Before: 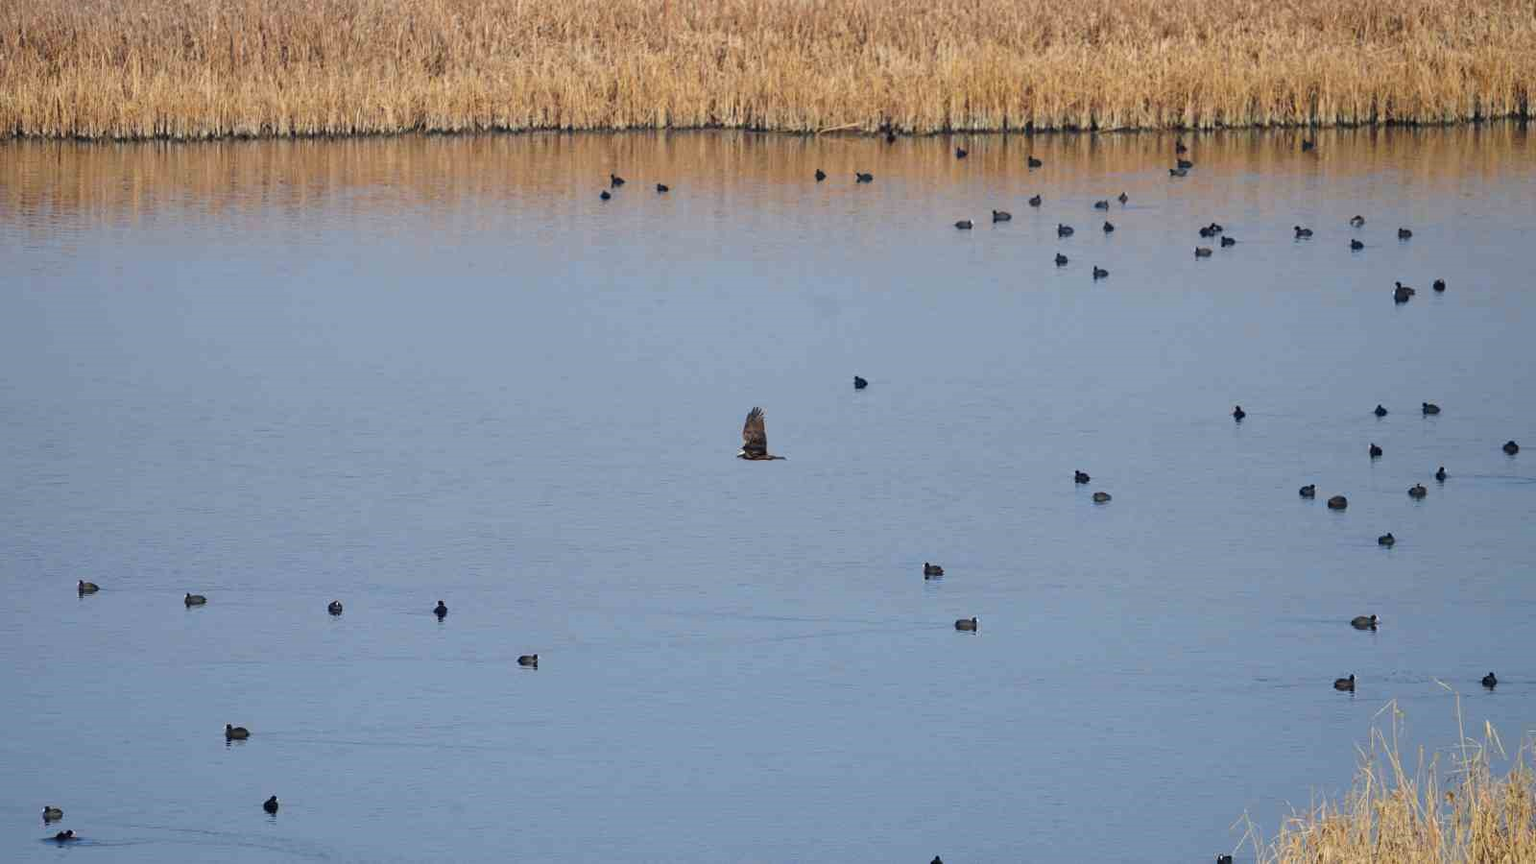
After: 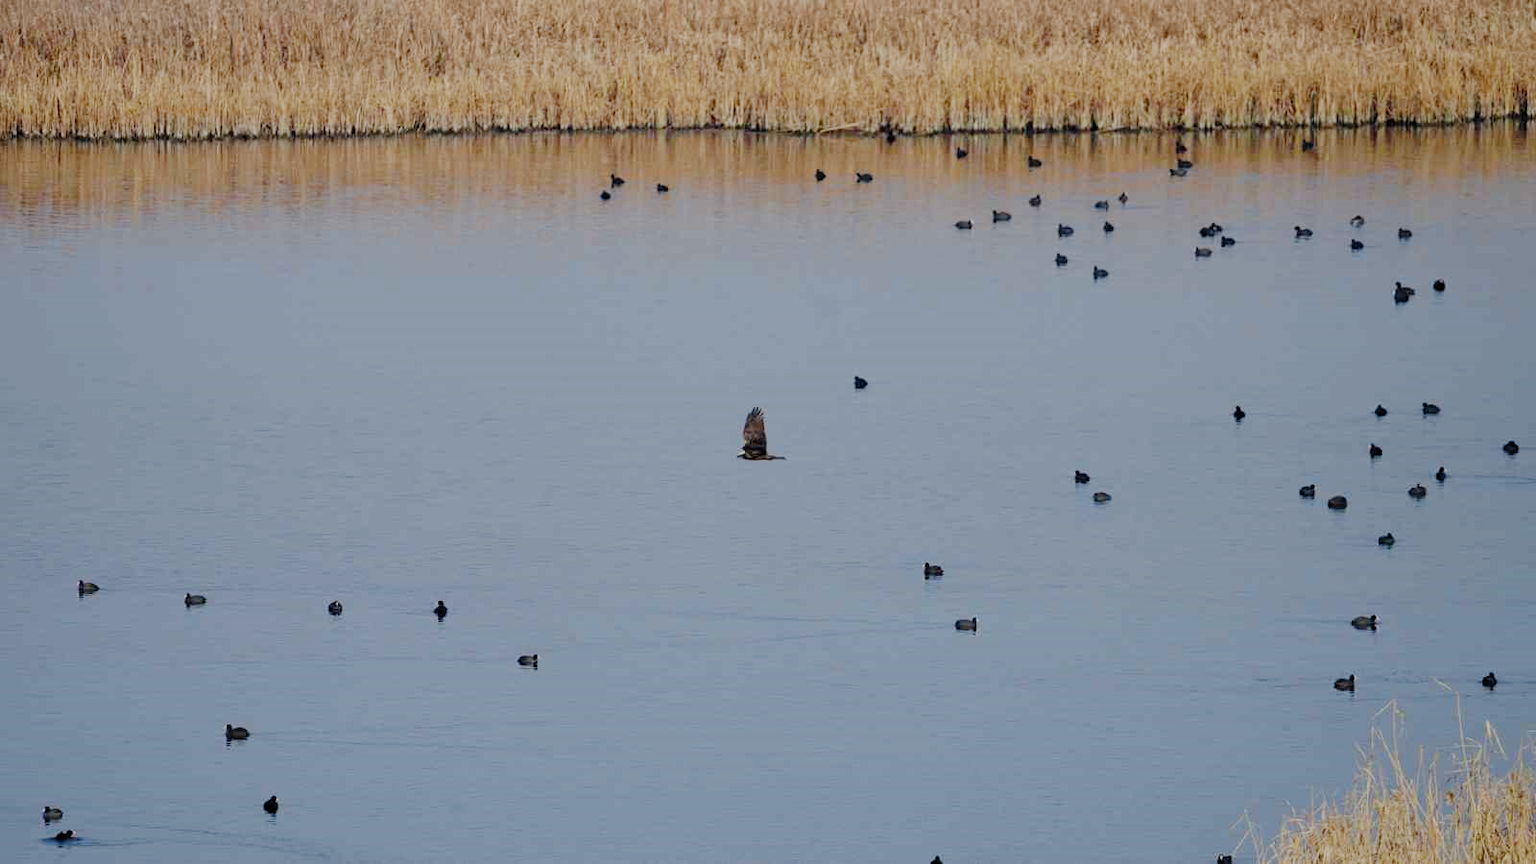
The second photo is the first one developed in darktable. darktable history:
filmic rgb: black relative exposure -7.11 EV, white relative exposure 5.36 EV, hardness 3.03, add noise in highlights 0.001, preserve chrominance no, color science v4 (2020)
